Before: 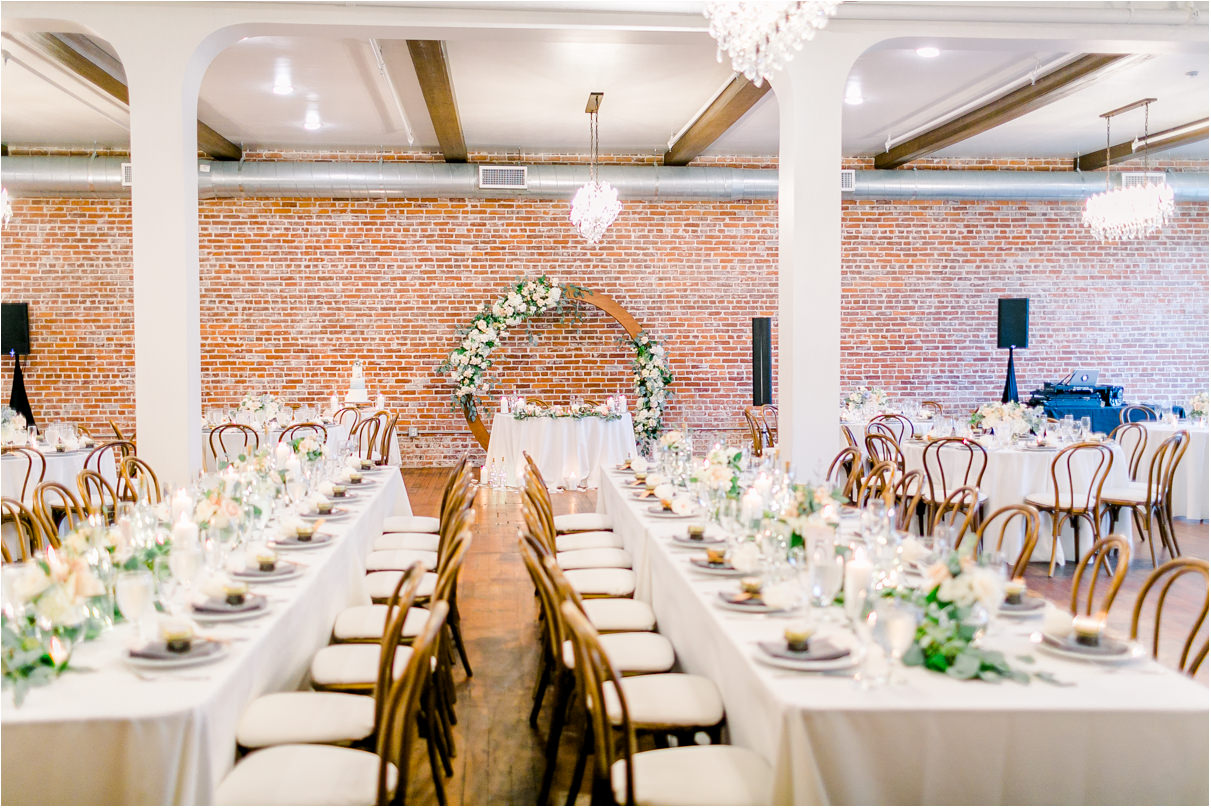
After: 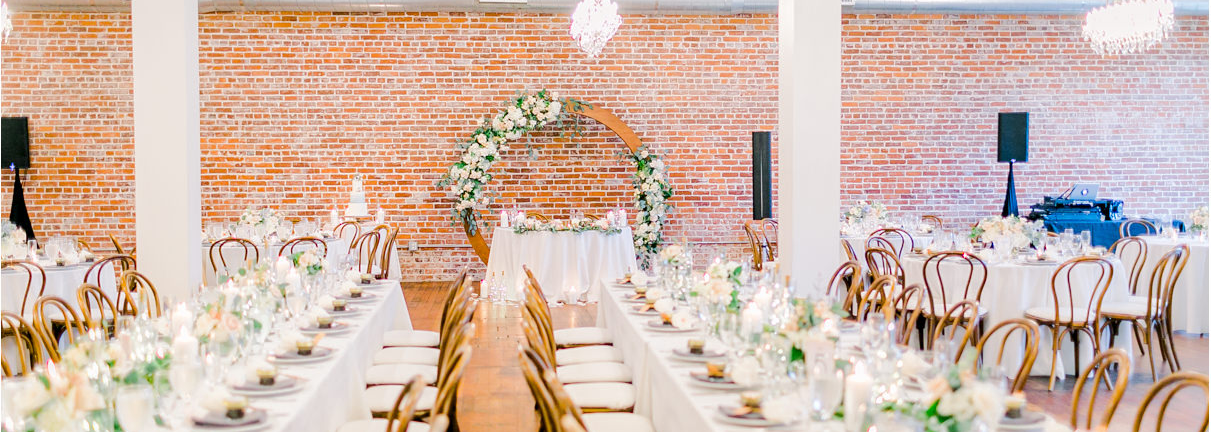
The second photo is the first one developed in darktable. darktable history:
crop and rotate: top 23.043%, bottom 23.437%
base curve: curves: ch0 [(0, 0) (0.262, 0.32) (0.722, 0.705) (1, 1)]
